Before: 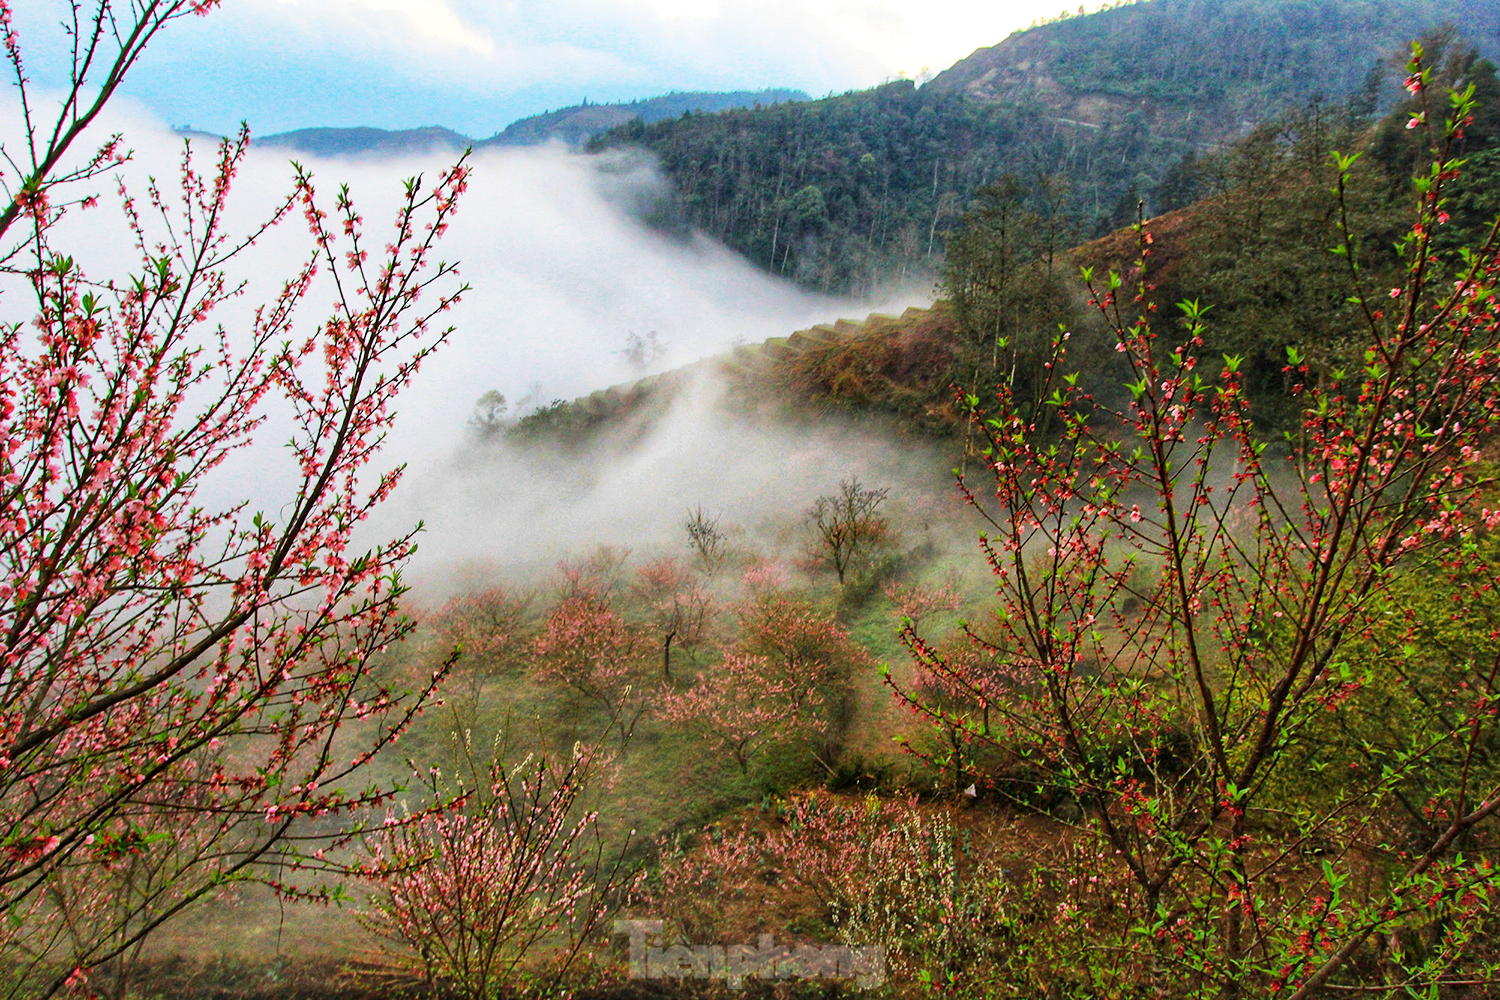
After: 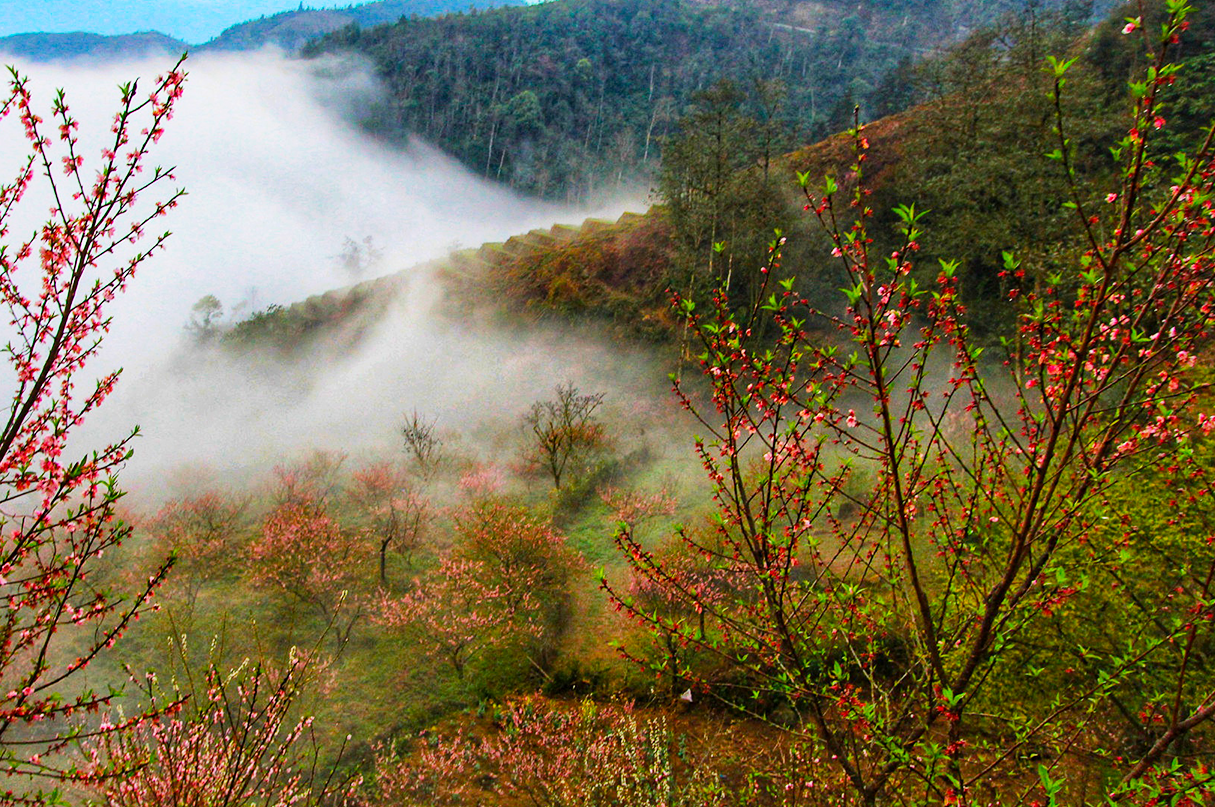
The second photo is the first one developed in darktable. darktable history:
crop: left 18.96%, top 9.502%, right 0%, bottom 9.718%
color balance rgb: perceptual saturation grading › global saturation 19.293%, global vibrance 20%
